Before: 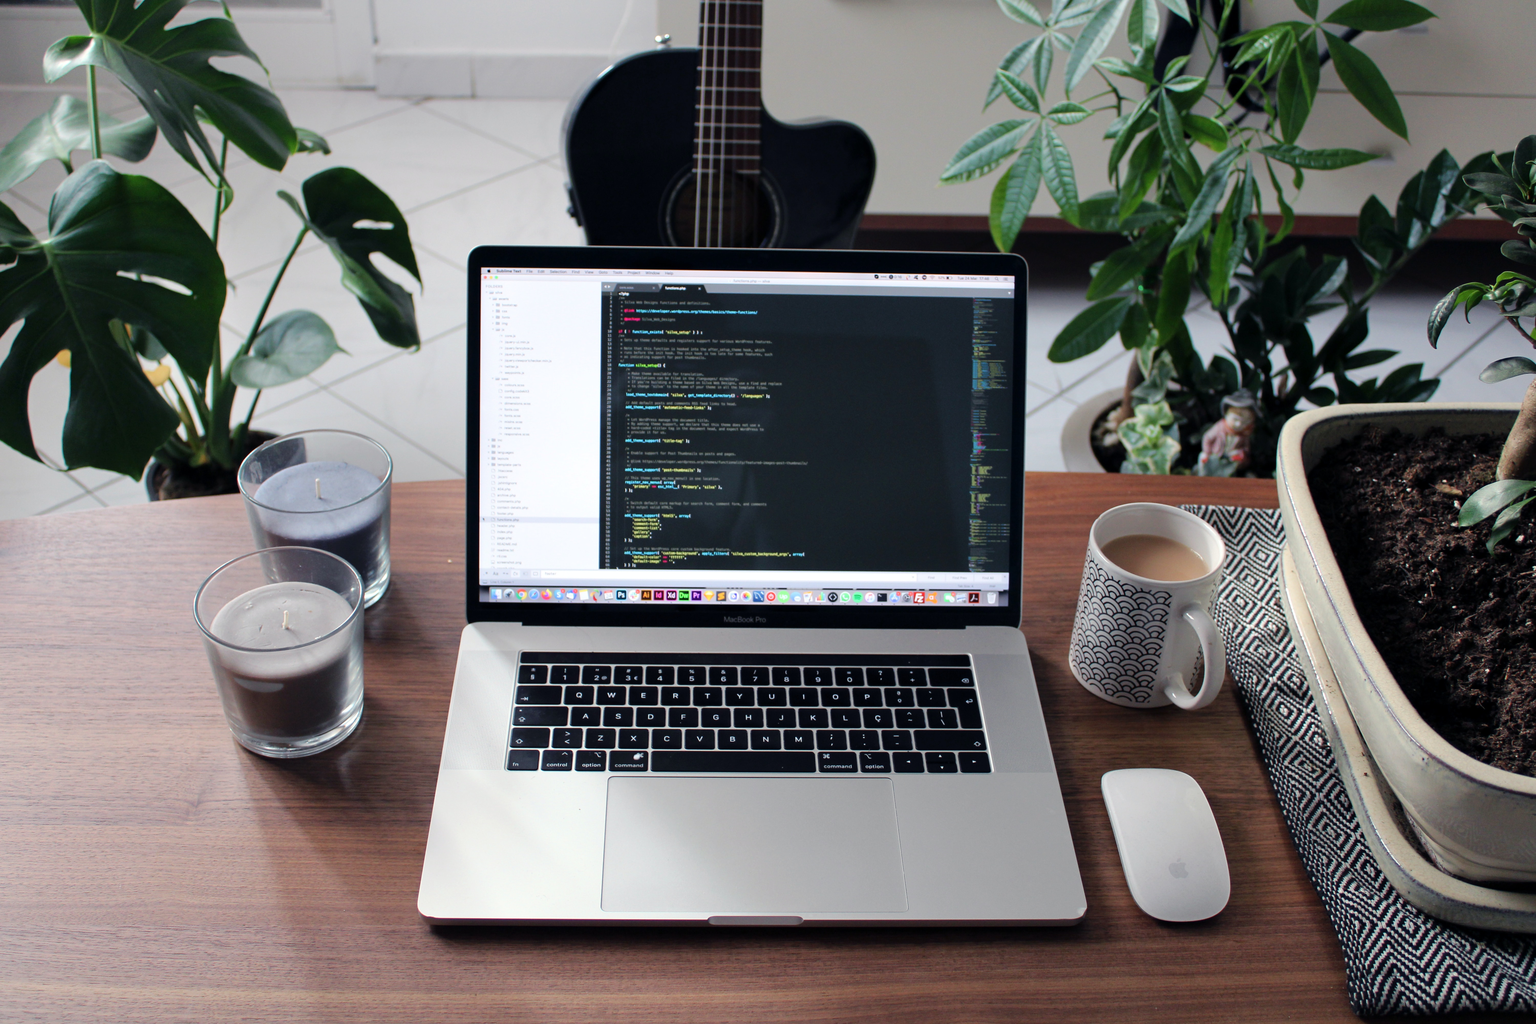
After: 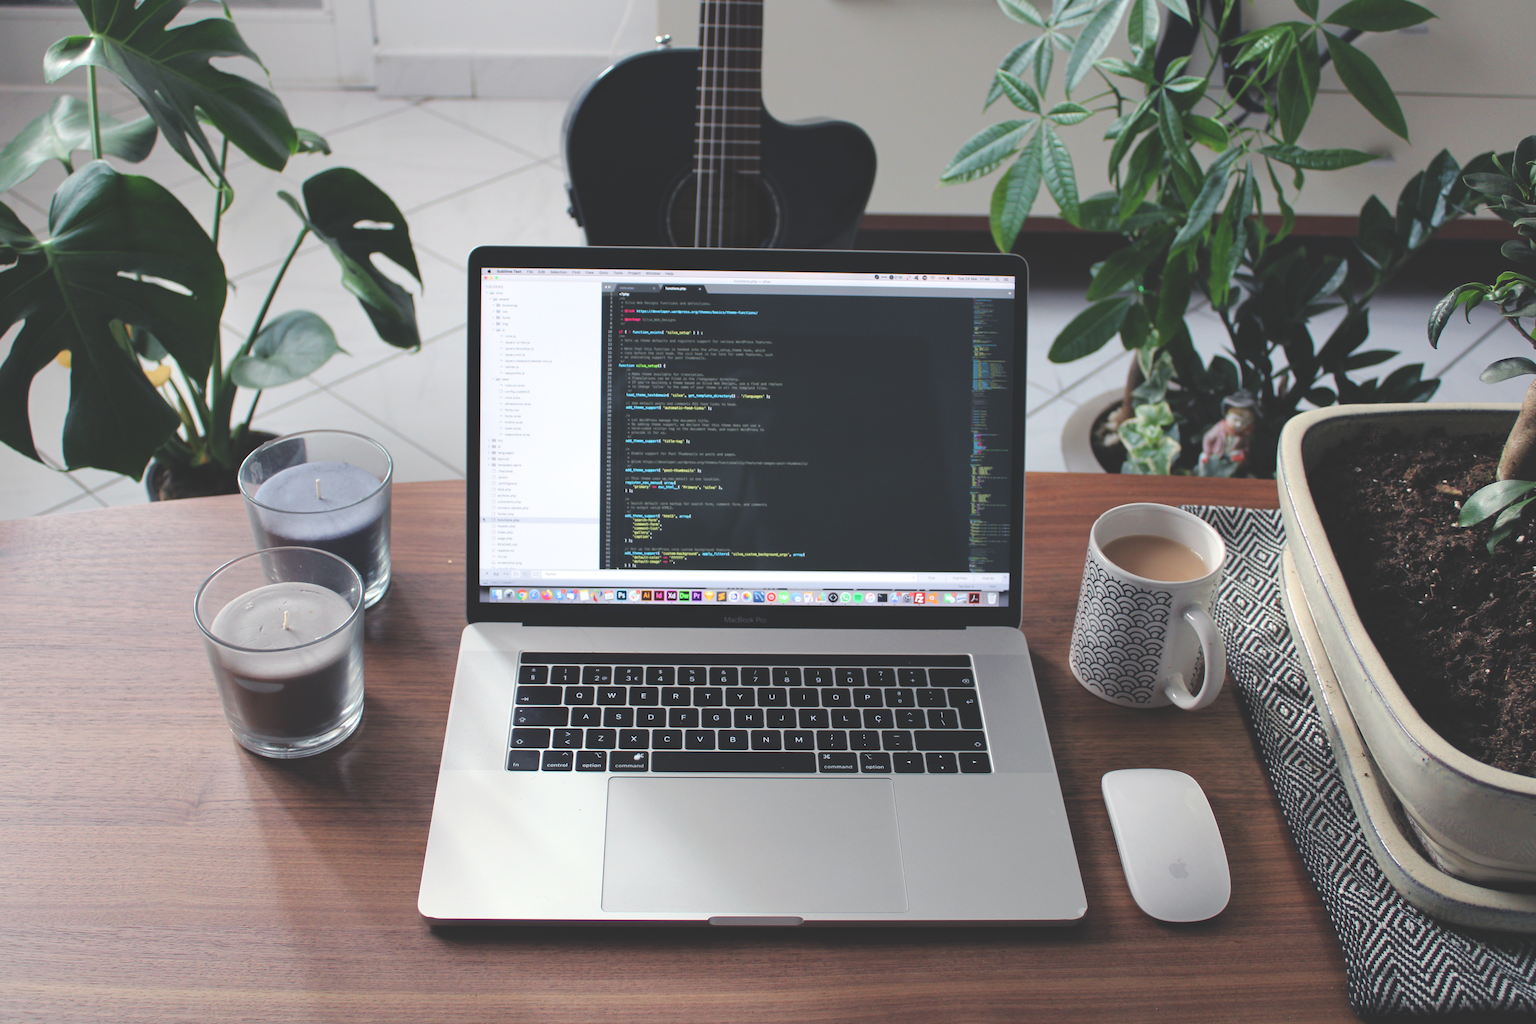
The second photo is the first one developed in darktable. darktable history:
exposure: black level correction -0.027, compensate exposure bias true, compensate highlight preservation false
